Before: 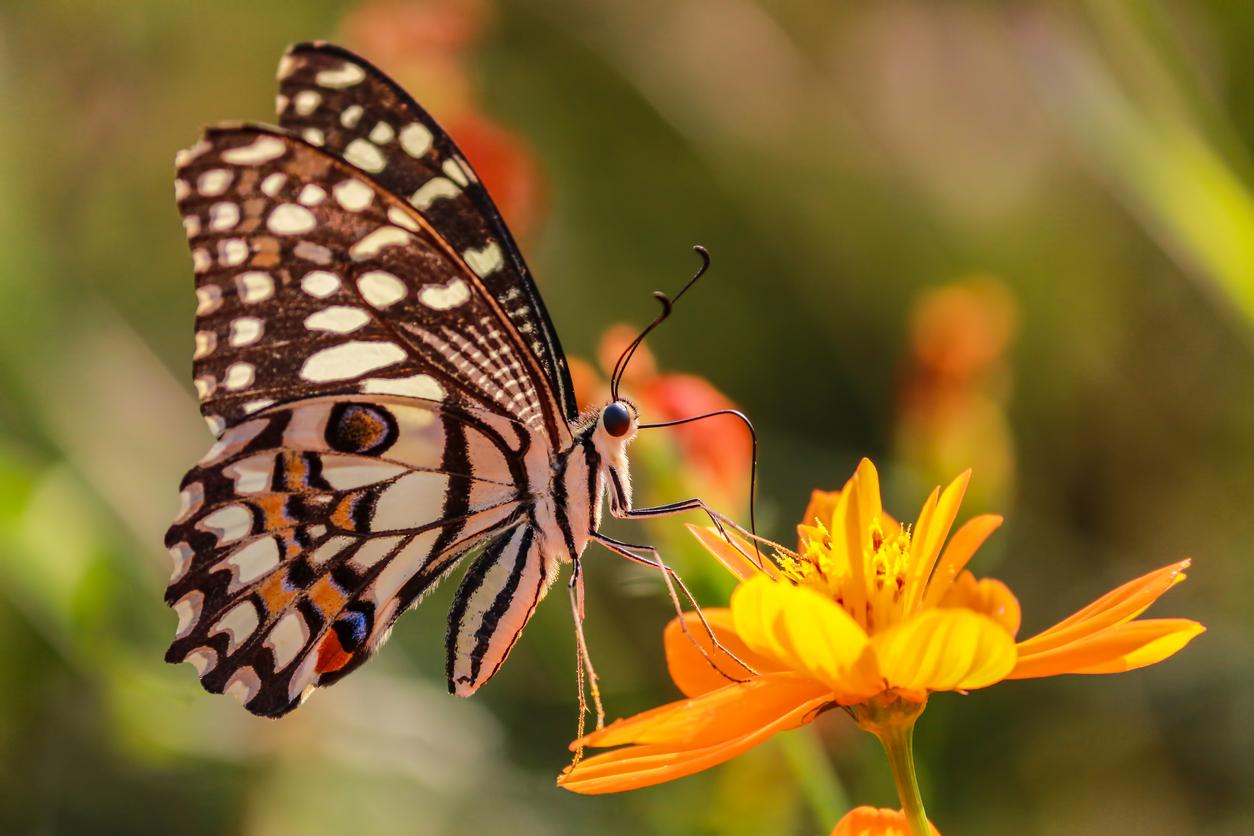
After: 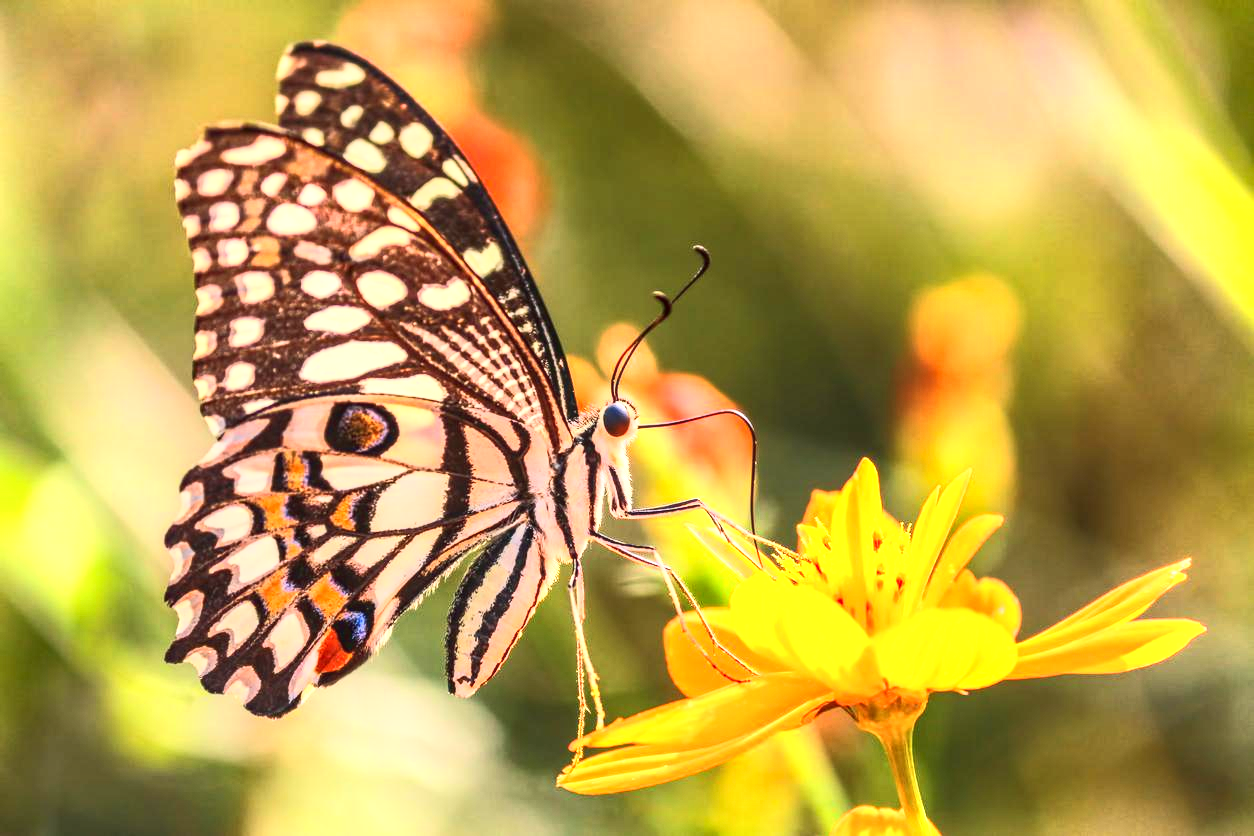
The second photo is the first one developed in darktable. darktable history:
exposure: black level correction 0, exposure 1 EV, compensate exposure bias true, compensate highlight preservation false
local contrast: on, module defaults
tone curve: curves: ch0 [(0, 0.026) (0.172, 0.194) (0.398, 0.437) (0.469, 0.544) (0.612, 0.741) (0.845, 0.926) (1, 0.968)]; ch1 [(0, 0) (0.437, 0.453) (0.472, 0.467) (0.502, 0.502) (0.531, 0.537) (0.574, 0.583) (0.617, 0.64) (0.699, 0.749) (0.859, 0.919) (1, 1)]; ch2 [(0, 0) (0.33, 0.301) (0.421, 0.443) (0.476, 0.502) (0.511, 0.504) (0.553, 0.55) (0.595, 0.586) (0.664, 0.664) (1, 1)]
